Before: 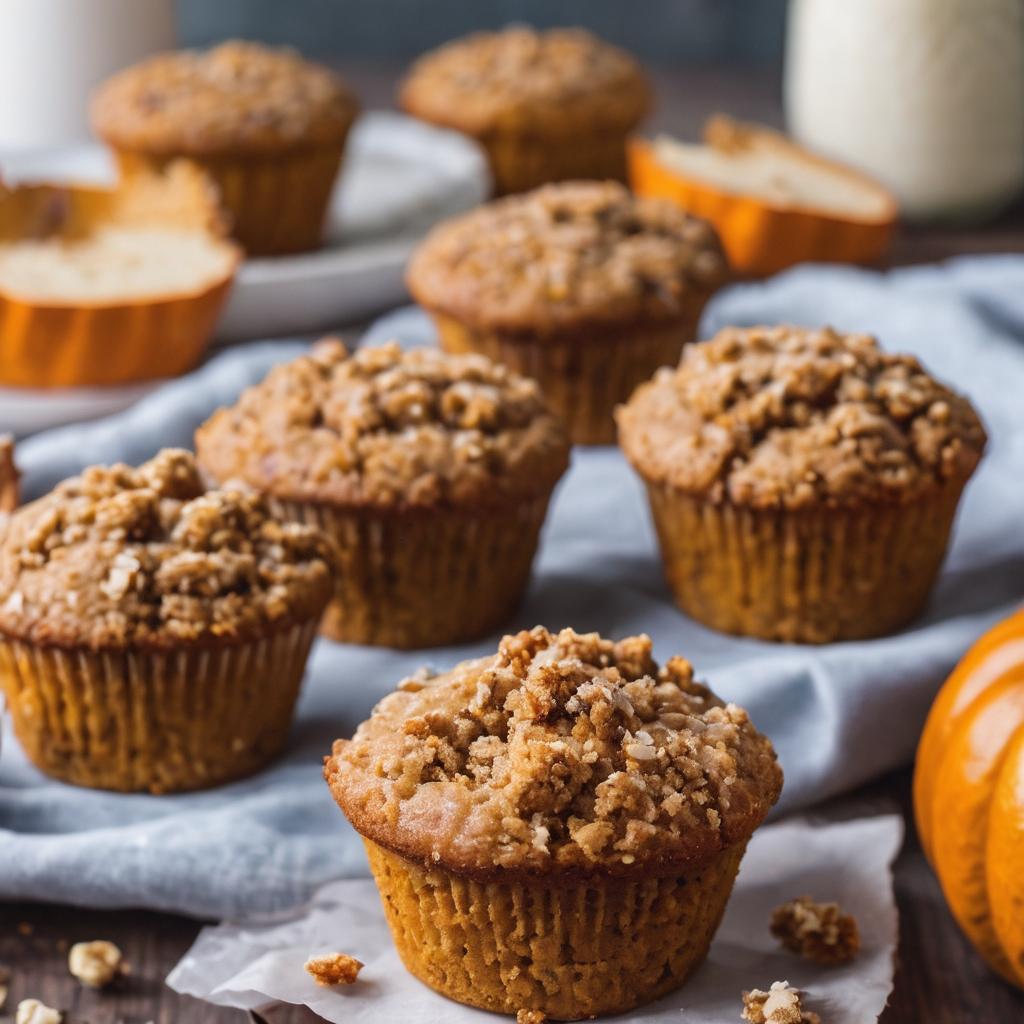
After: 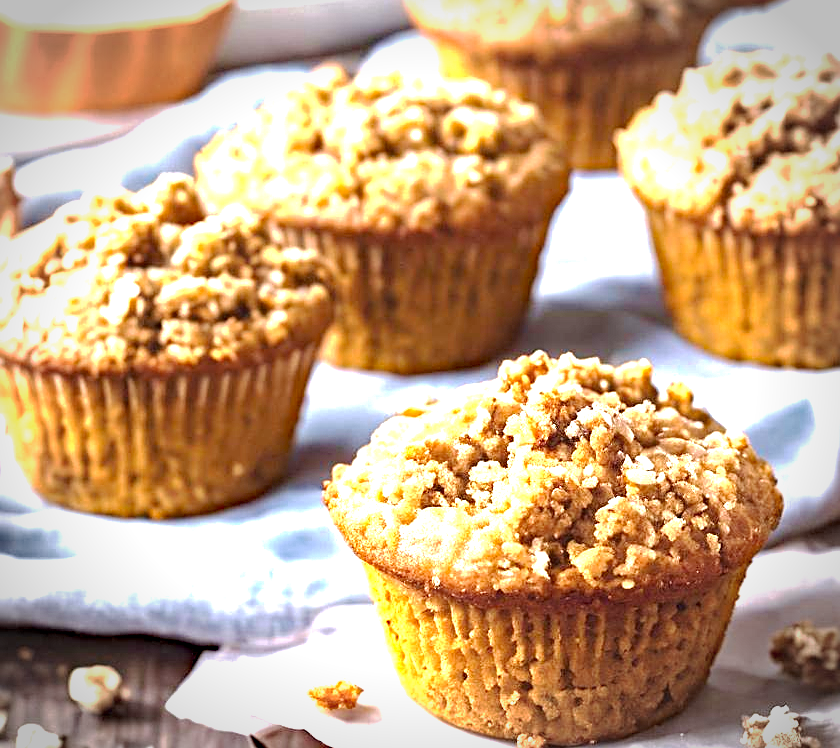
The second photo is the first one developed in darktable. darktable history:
crop: top 26.895%, right 17.94%
exposure: exposure 1.999 EV, compensate exposure bias true, compensate highlight preservation false
vignetting: automatic ratio true, unbound false
sharpen: on, module defaults
haze removal: strength 0.301, distance 0.256, compatibility mode true, adaptive false
velvia: on, module defaults
base curve: curves: ch0 [(0, 0) (0.235, 0.266) (0.503, 0.496) (0.786, 0.72) (1, 1)], preserve colors none
